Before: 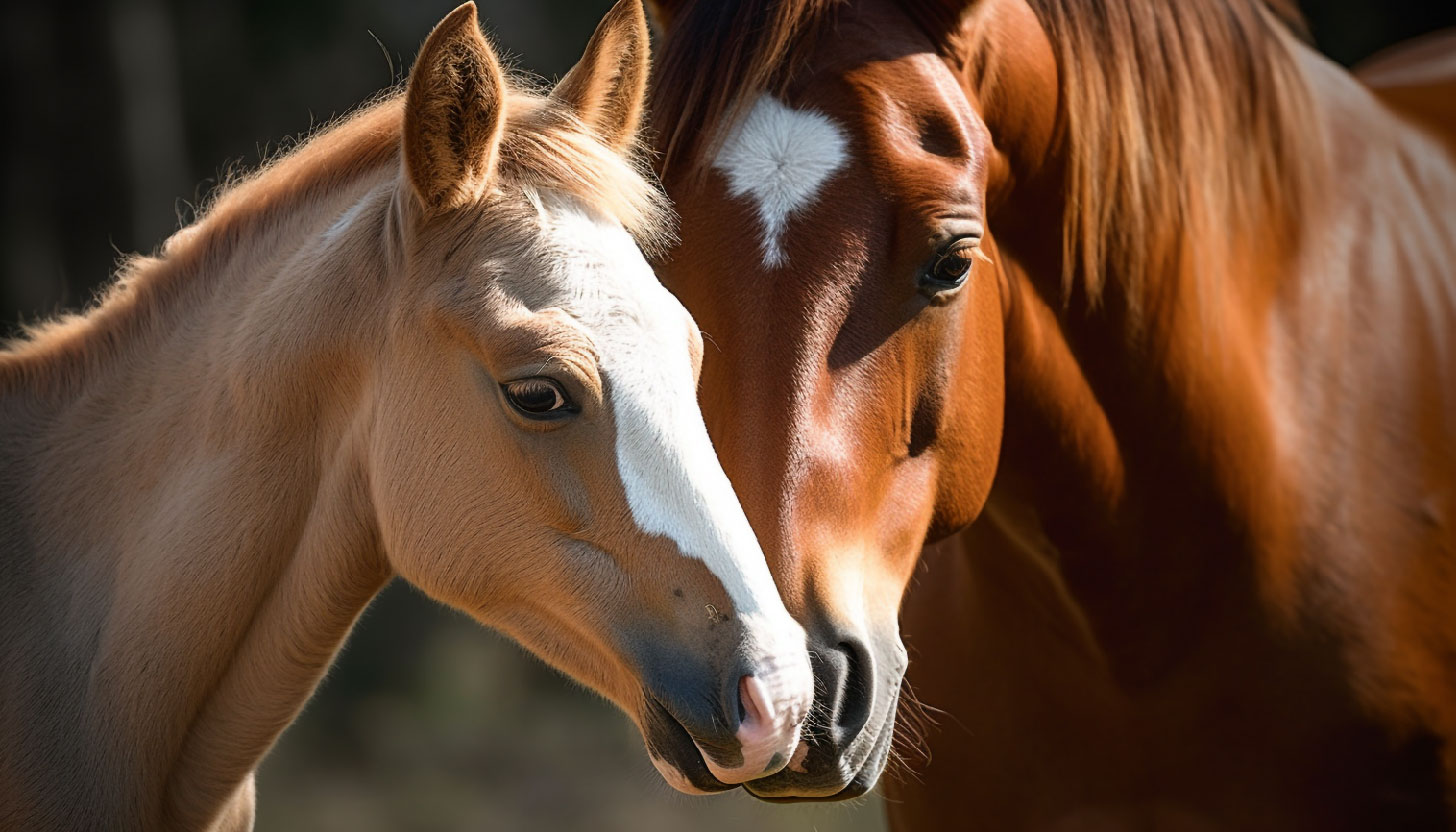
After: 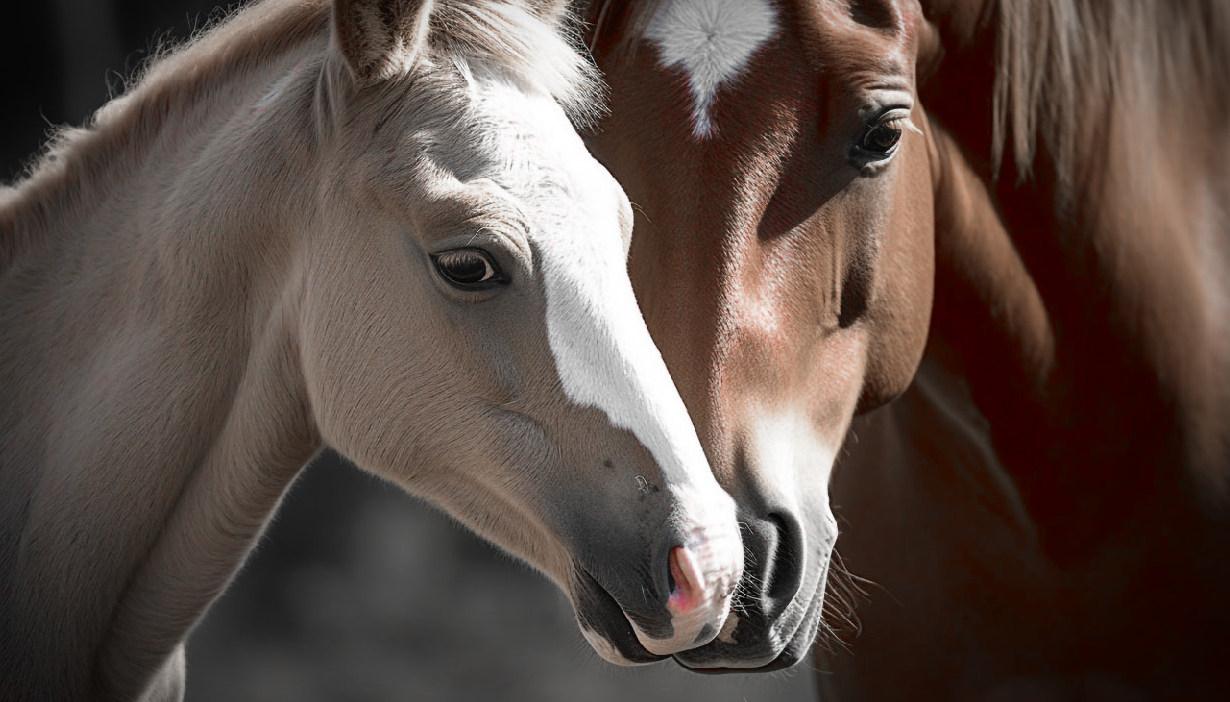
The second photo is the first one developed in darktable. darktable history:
color zones: curves: ch0 [(0, 0.278) (0.143, 0.5) (0.286, 0.5) (0.429, 0.5) (0.571, 0.5) (0.714, 0.5) (0.857, 0.5) (1, 0.5)]; ch1 [(0, 1) (0.143, 0.165) (0.286, 0) (0.429, 0) (0.571, 0) (0.714, 0) (0.857, 0.5) (1, 0.5)]; ch2 [(0, 0.508) (0.143, 0.5) (0.286, 0.5) (0.429, 0.5) (0.571, 0.5) (0.714, 0.5) (0.857, 0.5) (1, 0.5)]
contrast brightness saturation: saturation 0.5
vignetting: fall-off start 70.97%, brightness -0.584, saturation -0.118, width/height ratio 1.333
crop and rotate: left 4.842%, top 15.51%, right 10.668%
